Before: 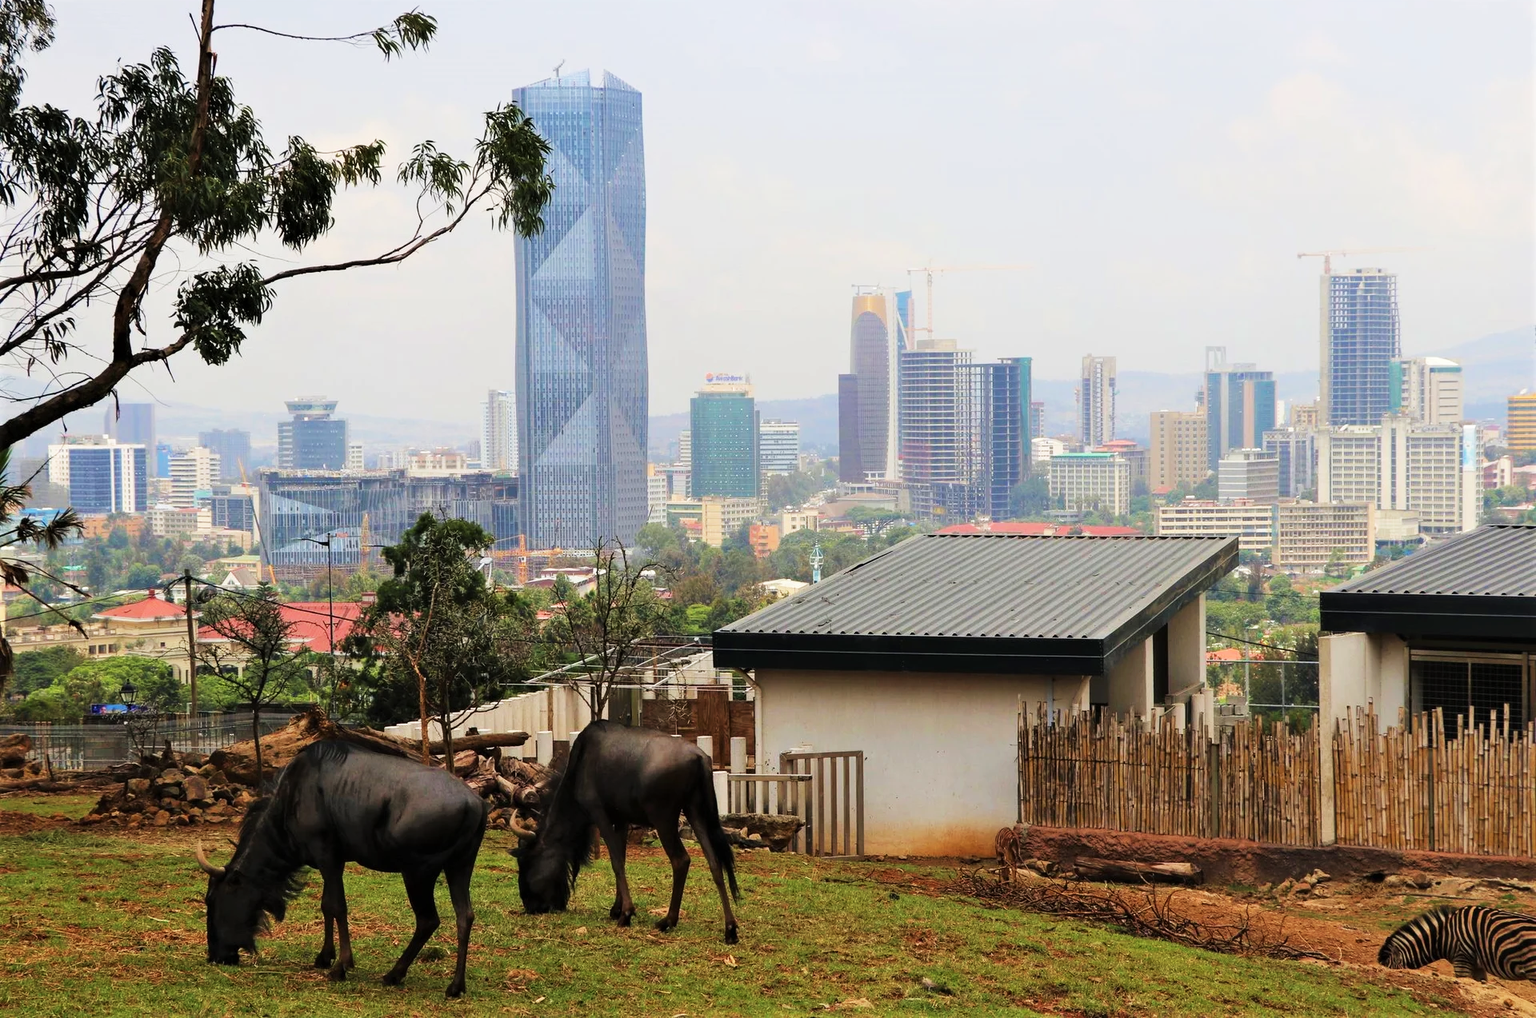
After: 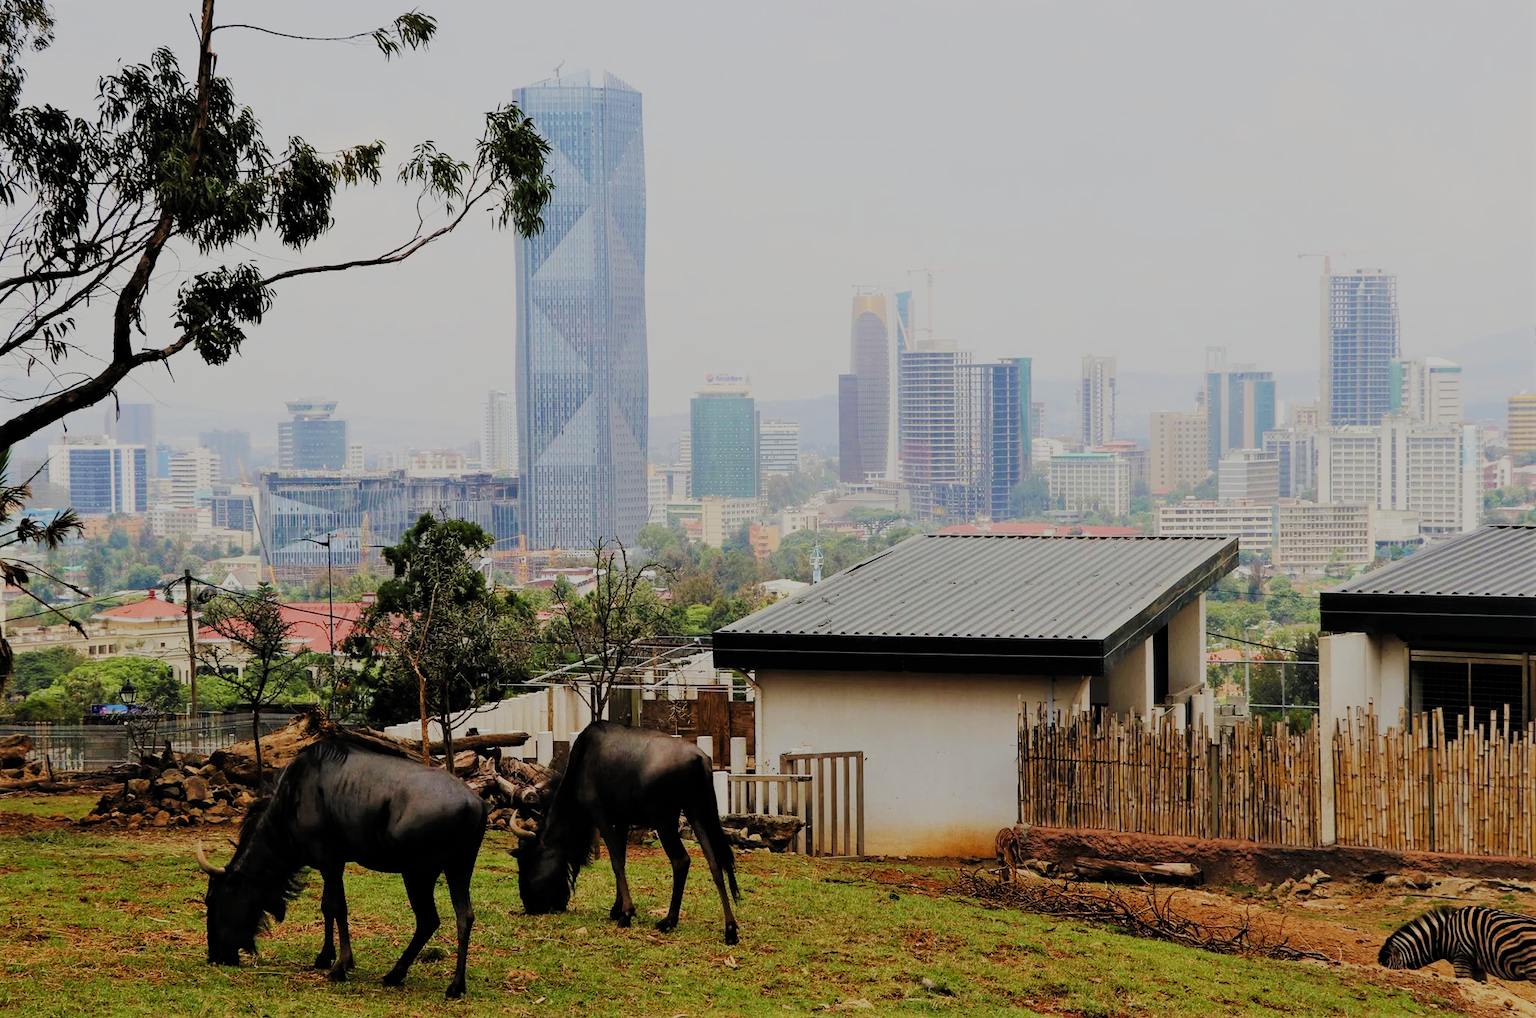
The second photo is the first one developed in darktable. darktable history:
filmic rgb: black relative exposure -6.09 EV, white relative exposure 6.96 EV, threshold 3.05 EV, hardness 2.27, preserve chrominance no, color science v5 (2021), contrast in shadows safe, contrast in highlights safe, enable highlight reconstruction true
